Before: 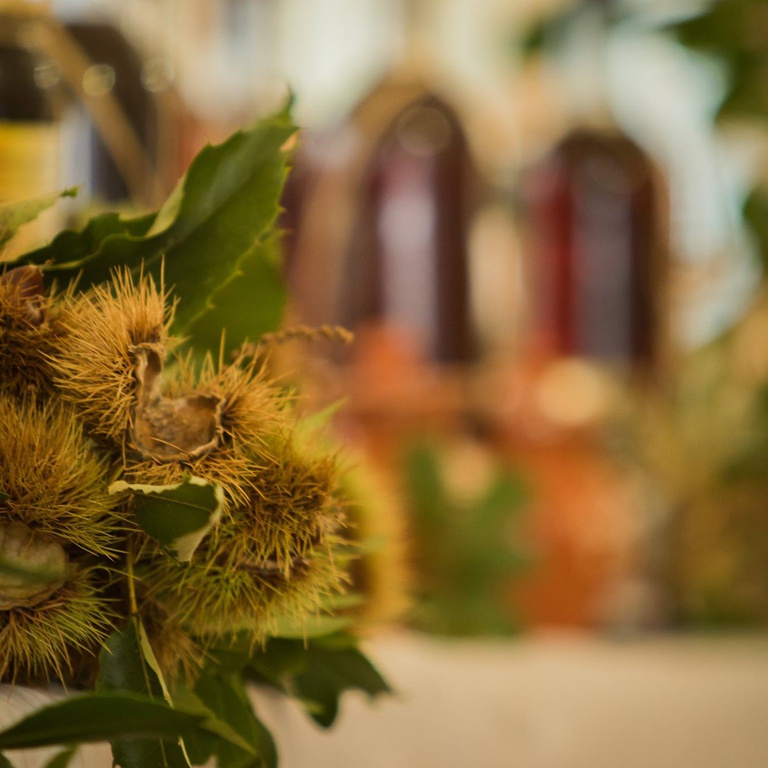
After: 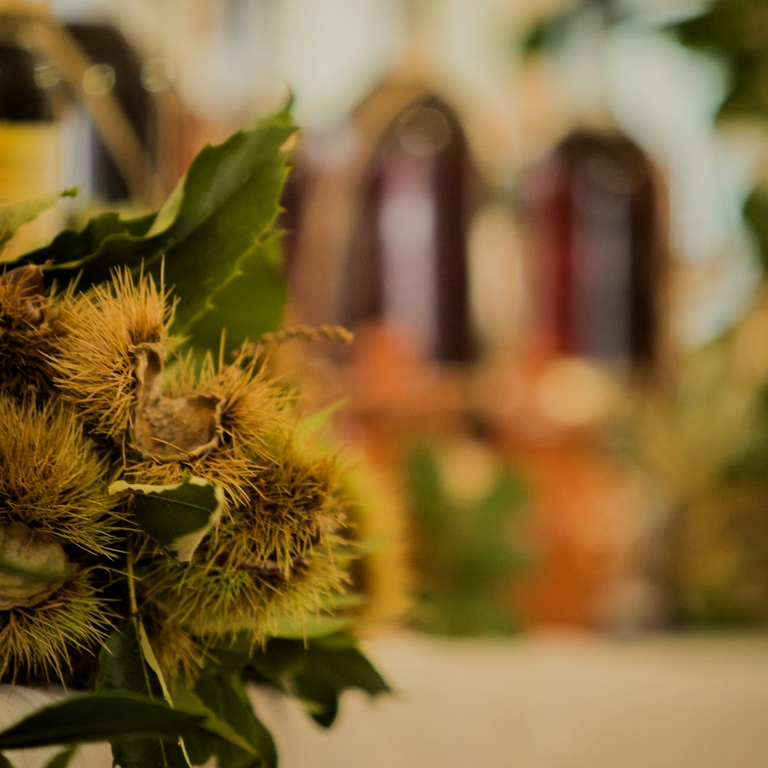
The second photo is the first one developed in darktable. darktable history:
color correction: highlights b* 2.98
filmic rgb: middle gray luminance 28.83%, black relative exposure -10.26 EV, white relative exposure 5.51 EV, threshold 5.99 EV, target black luminance 0%, hardness 3.91, latitude 2%, contrast 1.124, highlights saturation mix 3.57%, shadows ↔ highlights balance 14.64%, enable highlight reconstruction true
